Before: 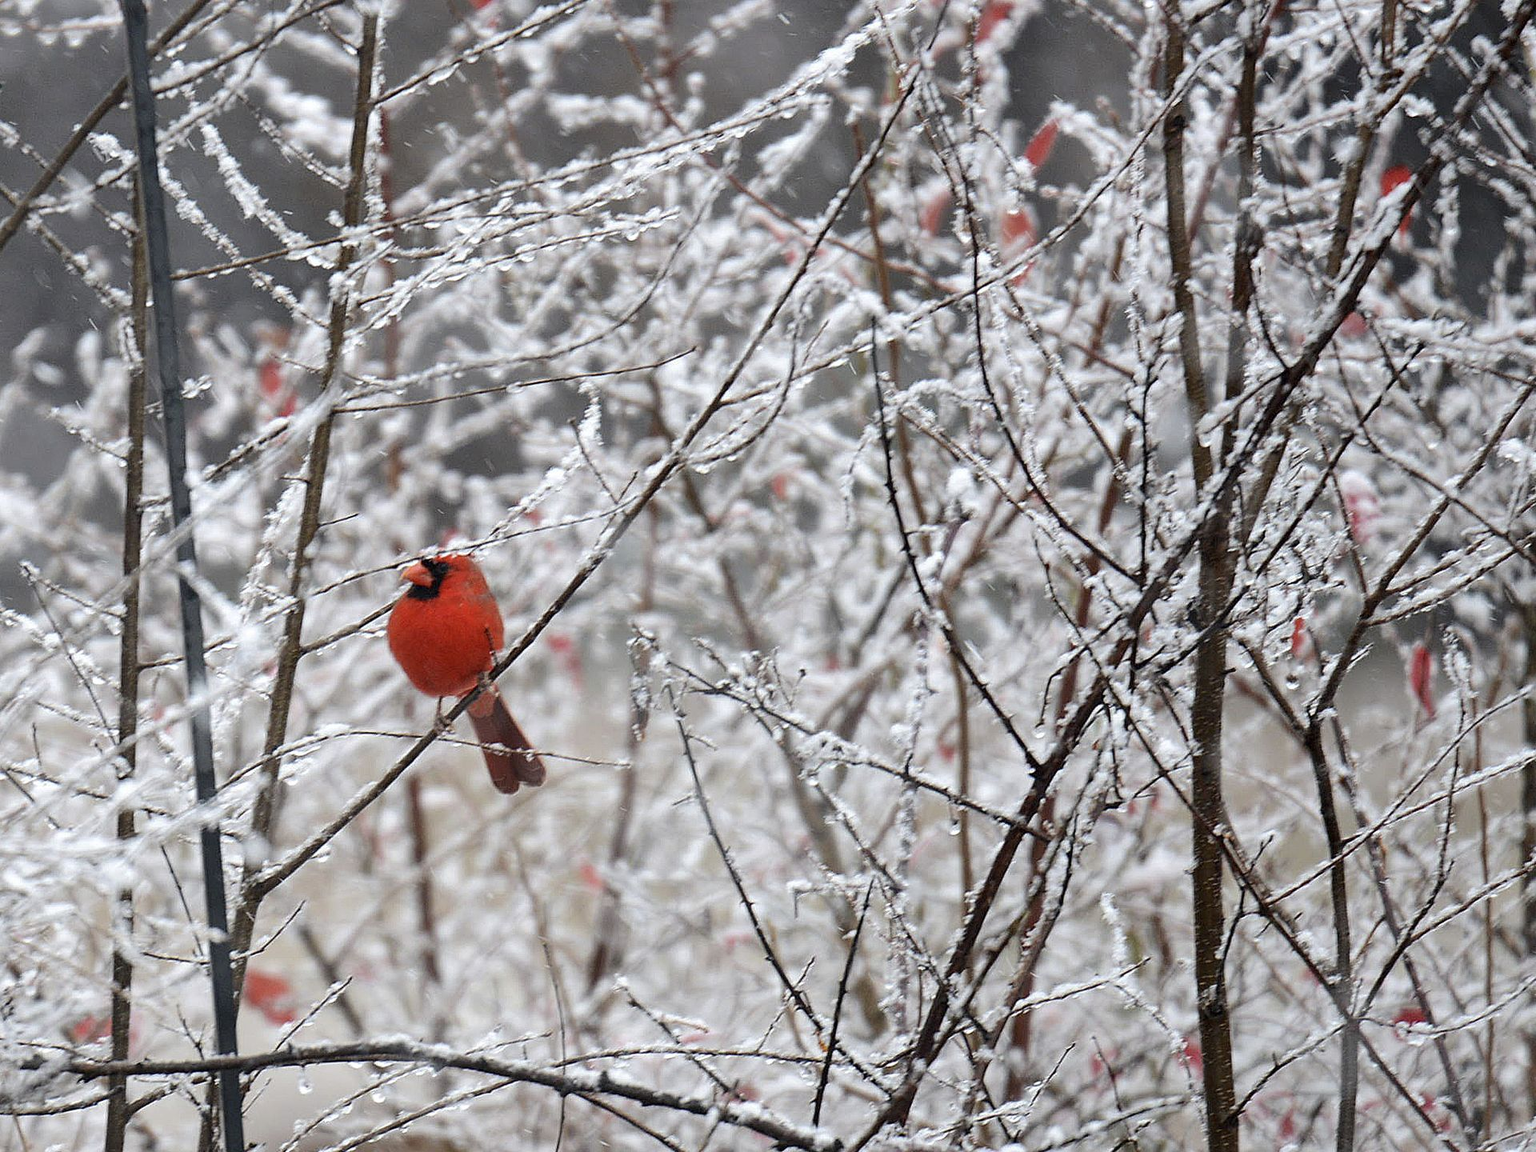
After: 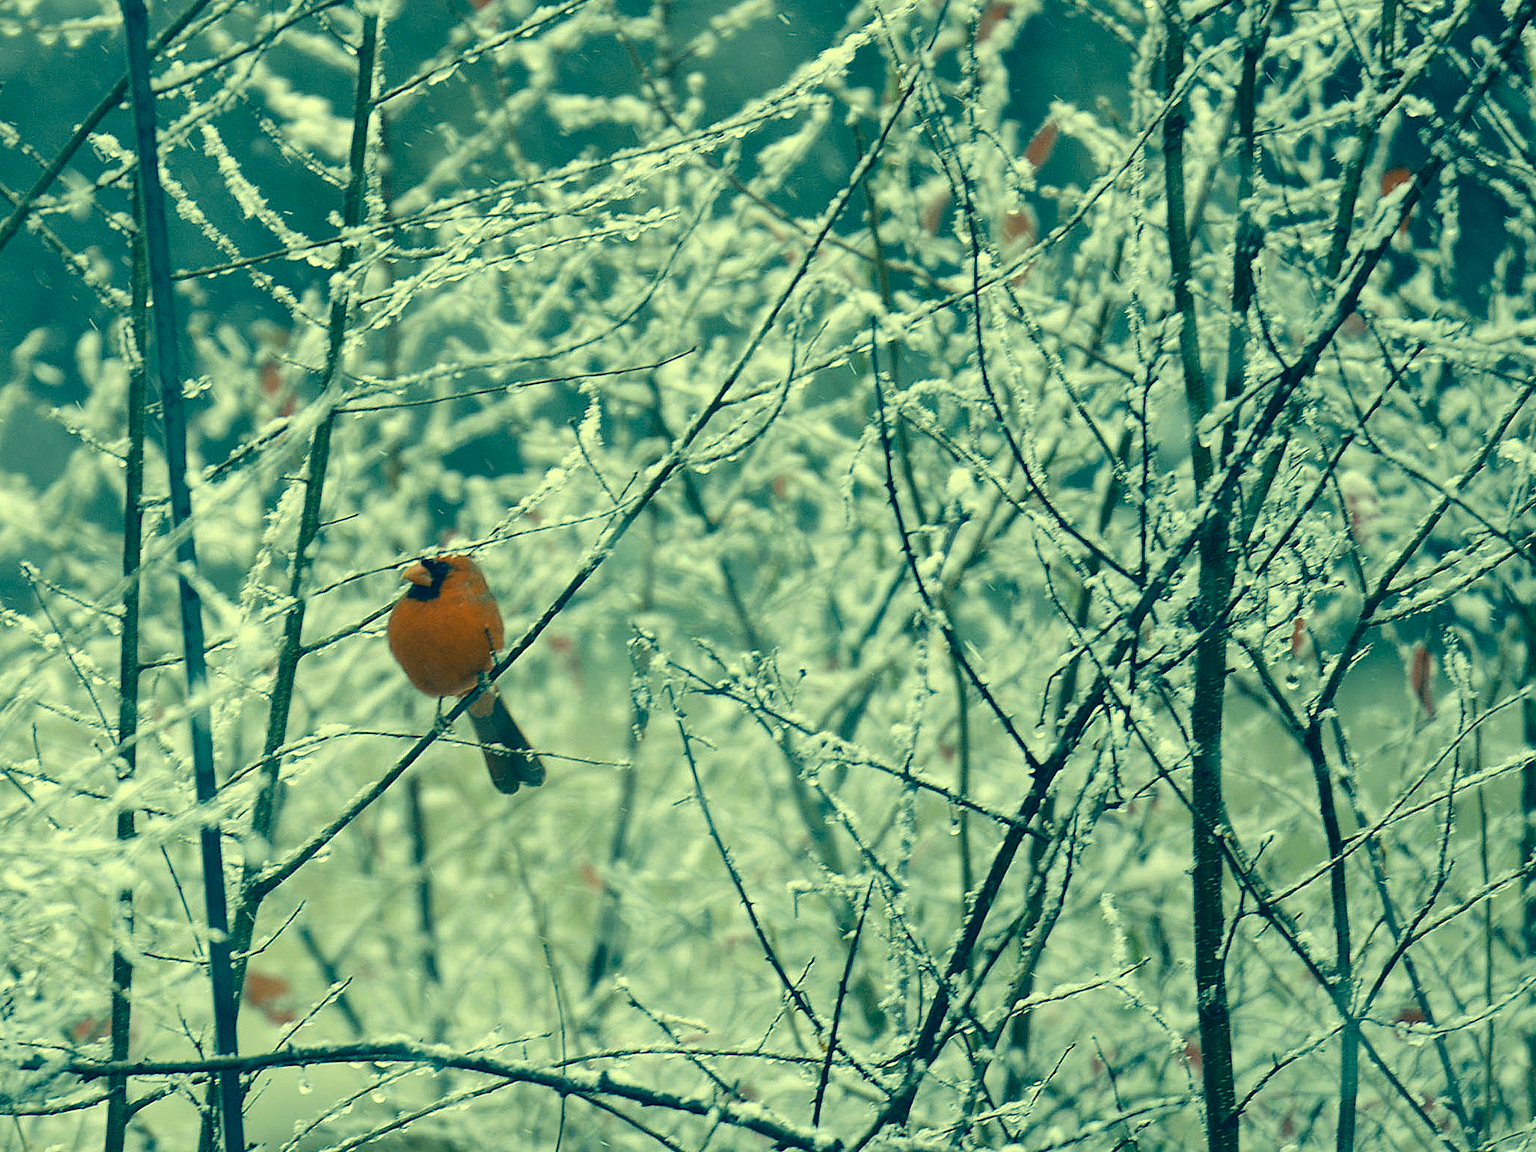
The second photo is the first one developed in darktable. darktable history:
color correction: highlights a* -15.34, highlights b* 39.75, shadows a* -39.67, shadows b* -25.79
